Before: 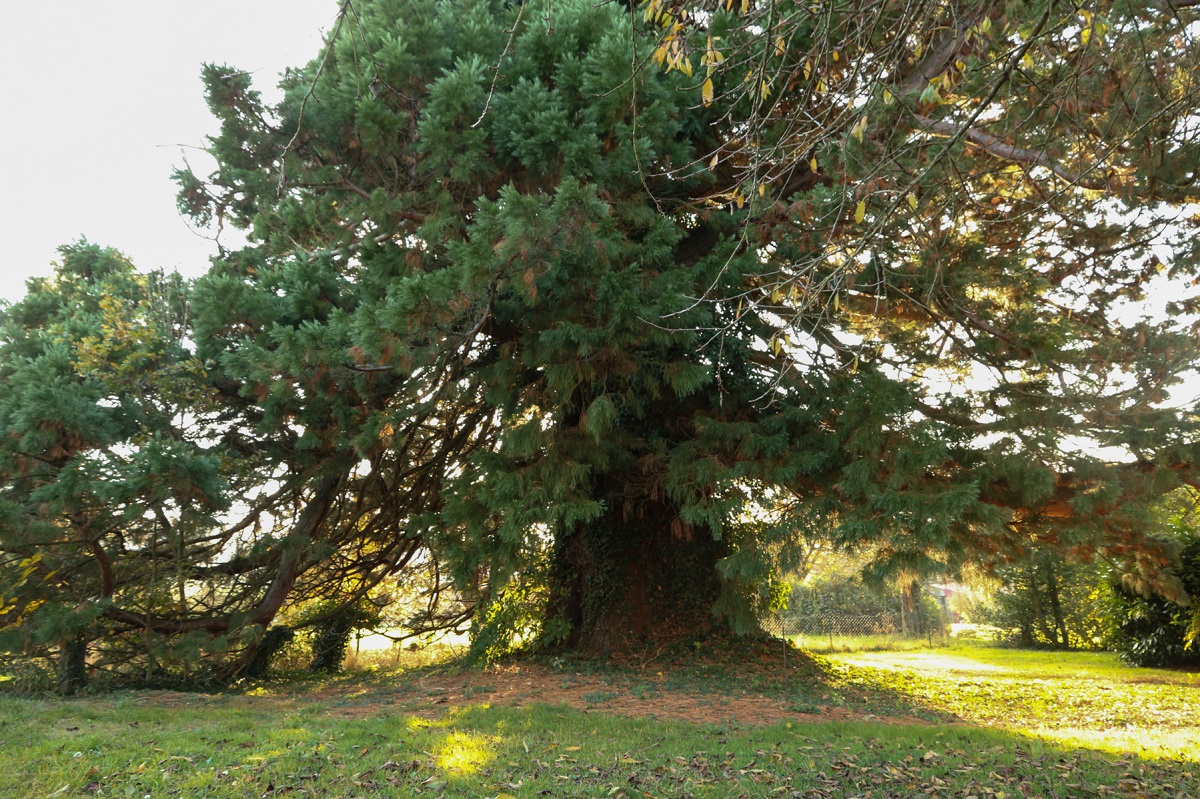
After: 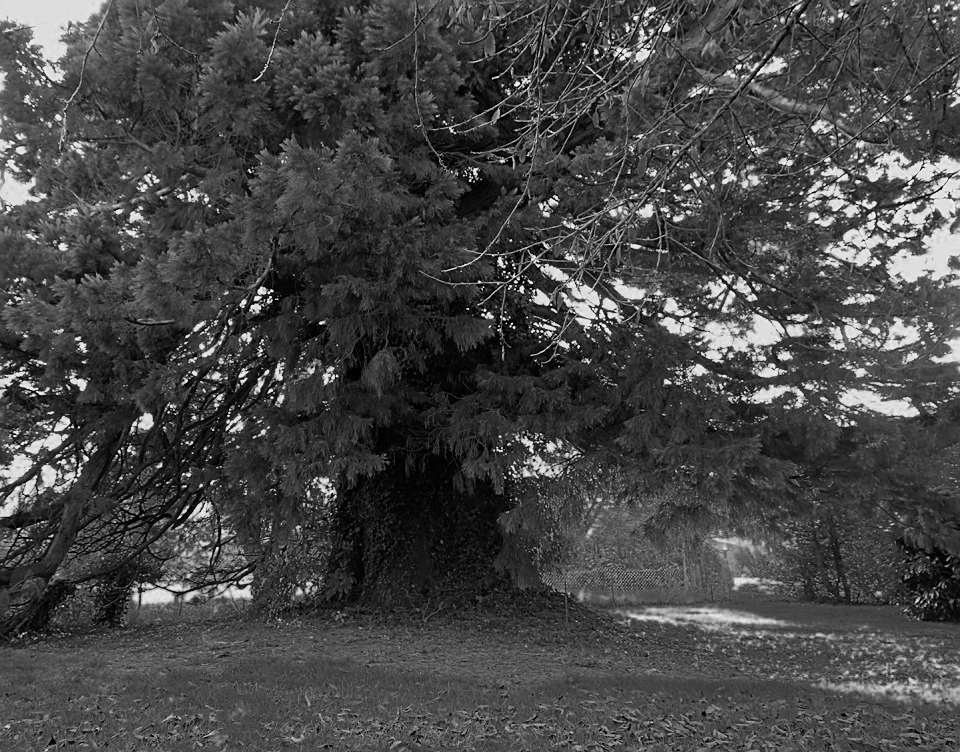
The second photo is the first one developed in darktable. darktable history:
crop and rotate: left 18.197%, top 5.857%, right 1.766%
color zones: curves: ch0 [(0.287, 0.048) (0.493, 0.484) (0.737, 0.816)]; ch1 [(0, 0) (0.143, 0) (0.286, 0) (0.429, 0) (0.571, 0) (0.714, 0) (0.857, 0)]
exposure: exposure 0.496 EV, compensate highlight preservation false
filmic rgb: black relative exposure -7.65 EV, white relative exposure 4.56 EV, hardness 3.61
sharpen: on, module defaults
